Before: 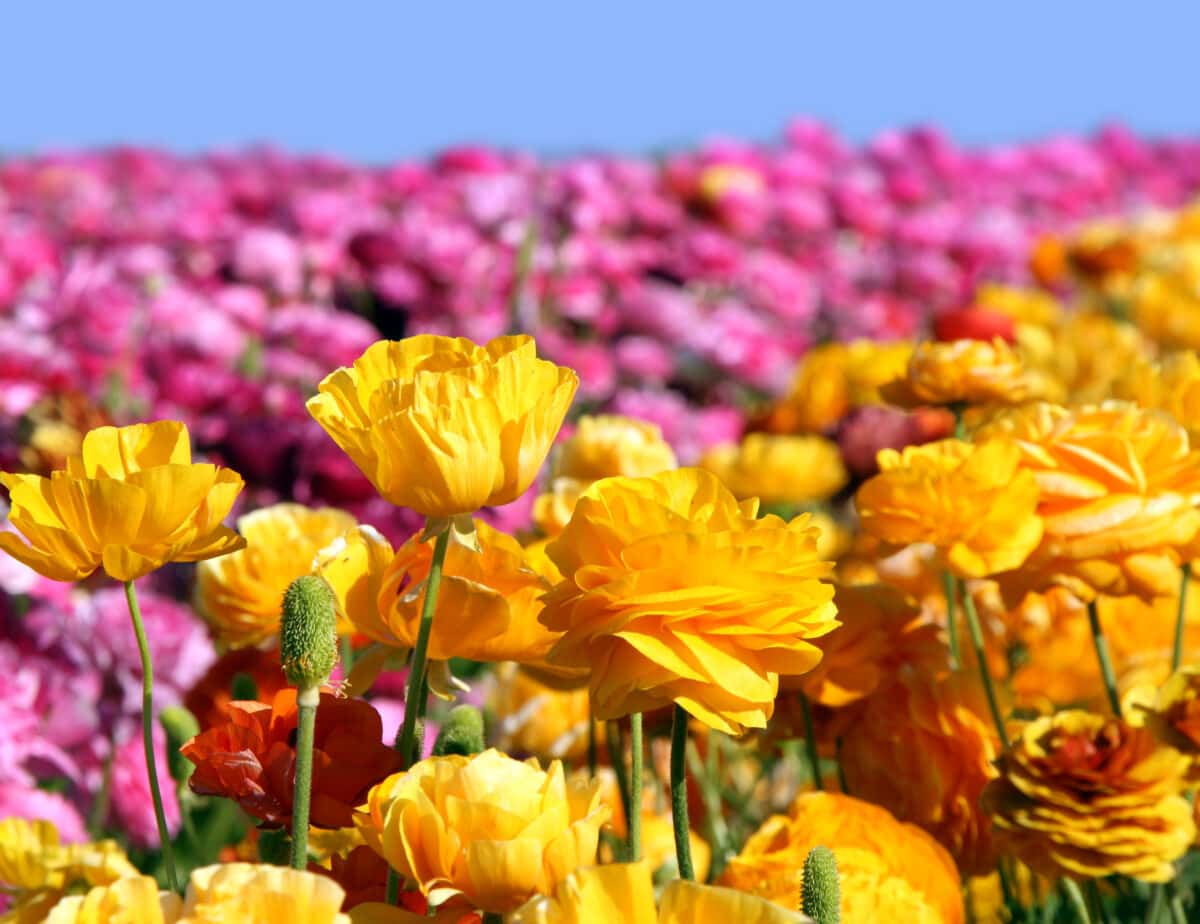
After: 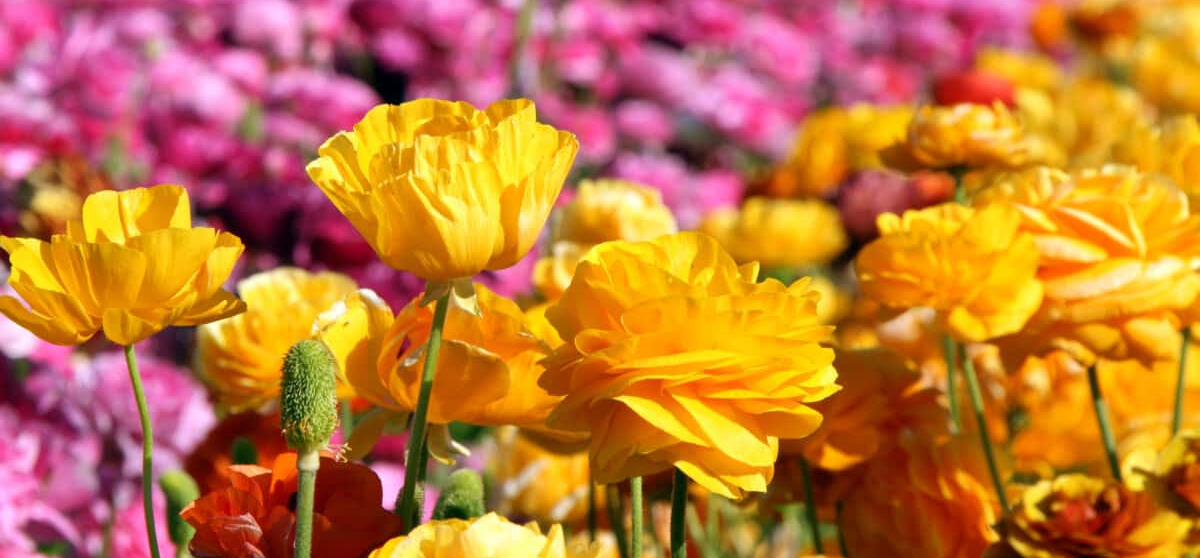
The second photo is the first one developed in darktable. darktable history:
crop and rotate: top 25.588%, bottom 13.983%
